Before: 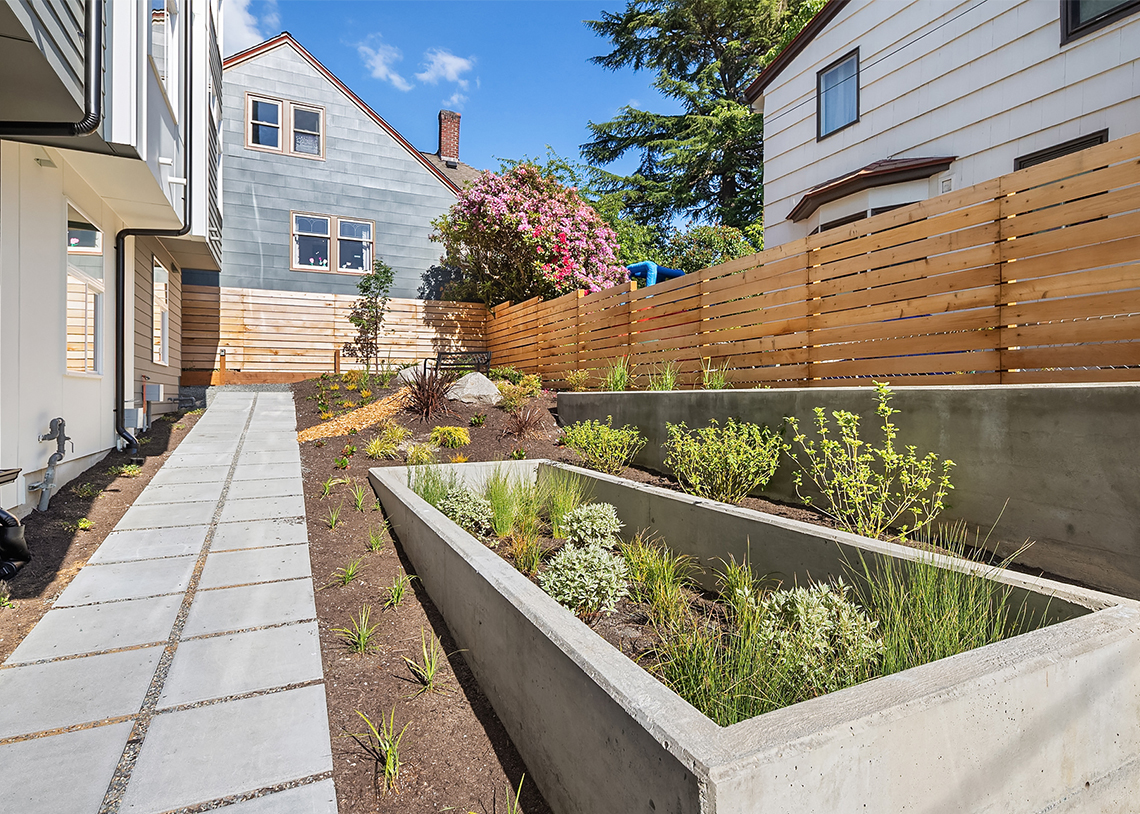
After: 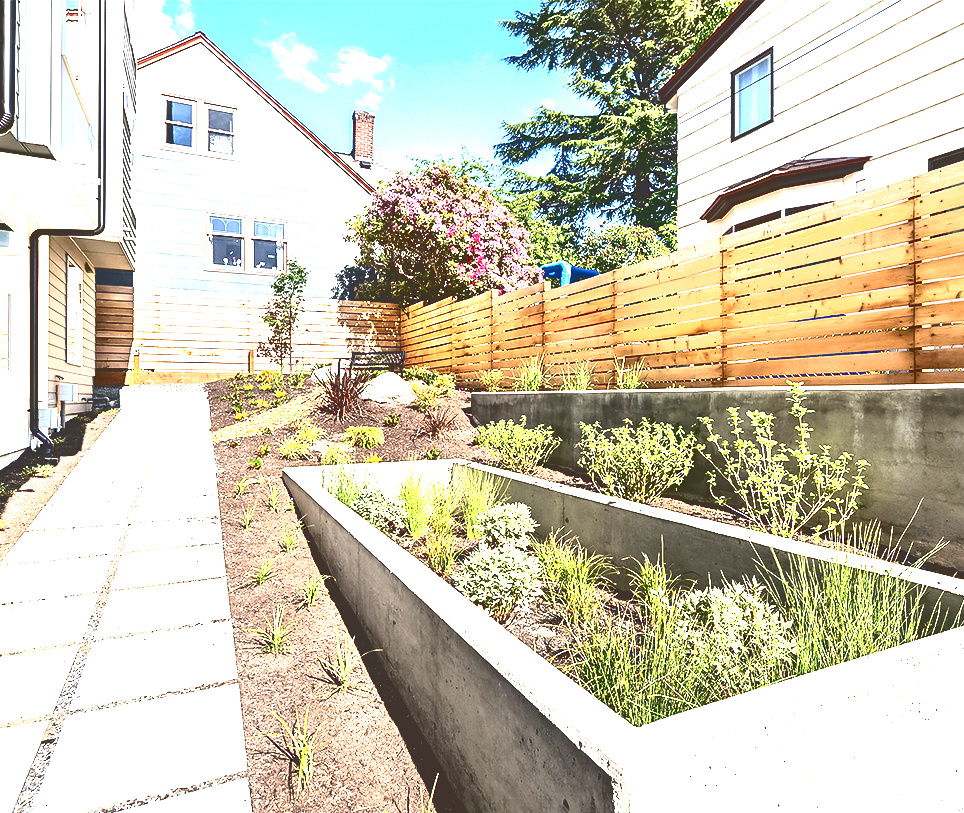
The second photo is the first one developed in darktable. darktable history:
base curve: curves: ch0 [(0, 0.036) (0.083, 0.04) (0.804, 1)]
tone equalizer: -8 EV -0.765 EV, -7 EV -0.732 EV, -6 EV -0.627 EV, -5 EV -0.411 EV, -3 EV 0.402 EV, -2 EV 0.6 EV, -1 EV 0.7 EV, +0 EV 0.766 EV
exposure: black level correction 0, exposure 0.93 EV, compensate exposure bias true, compensate highlight preservation false
crop: left 7.61%, right 7.798%
